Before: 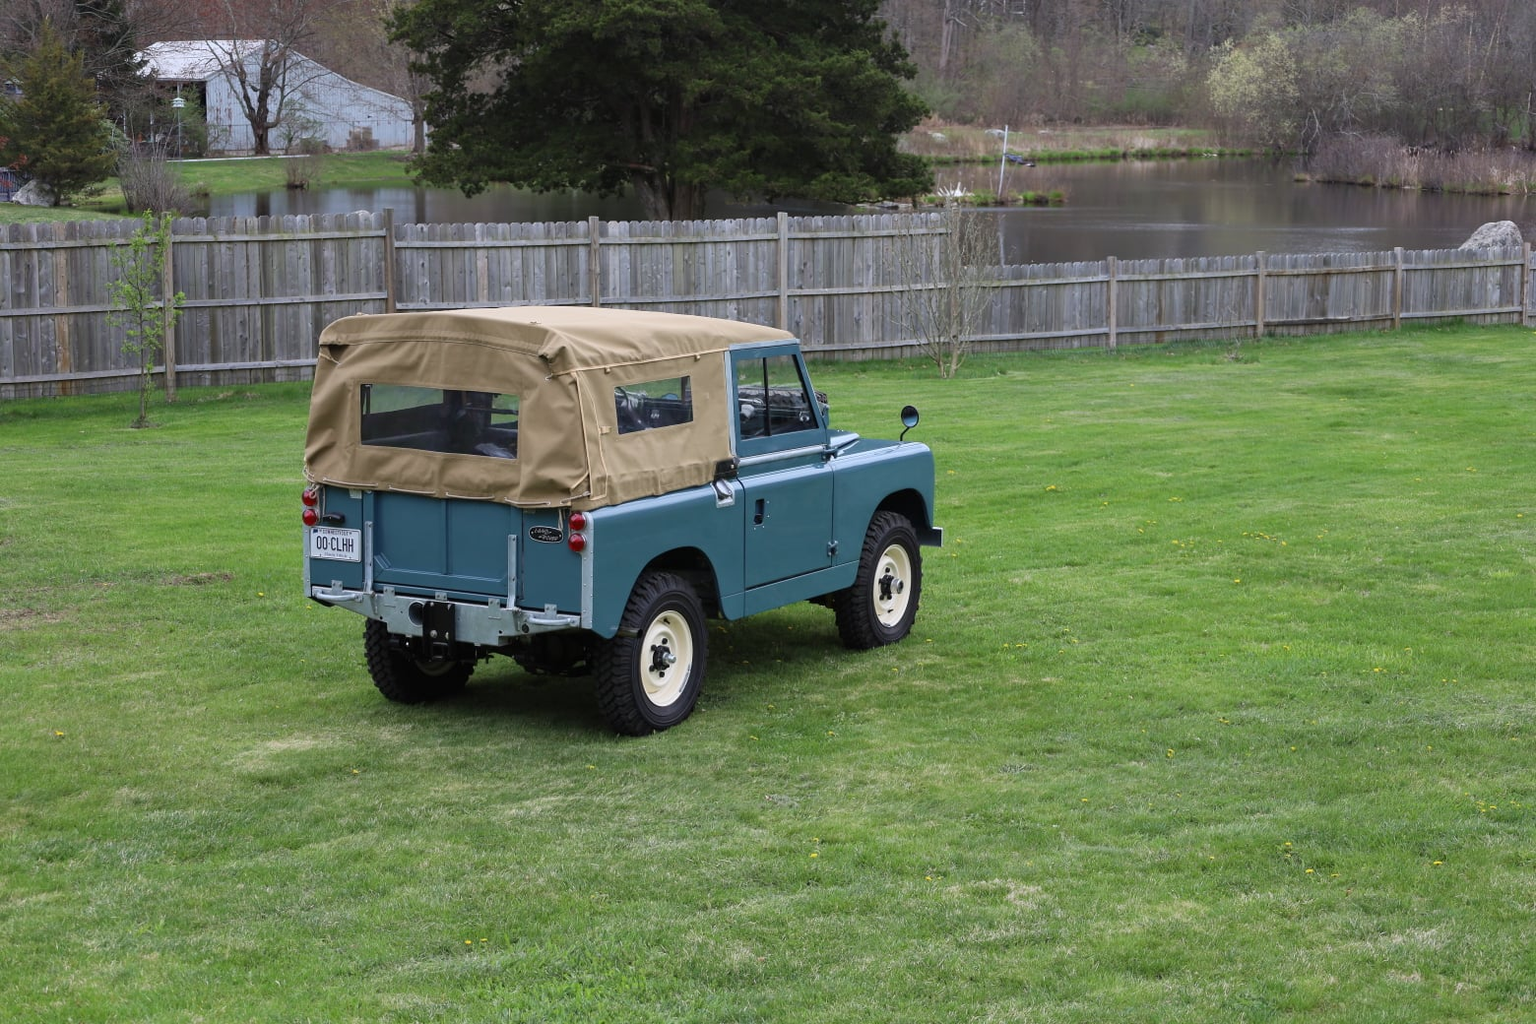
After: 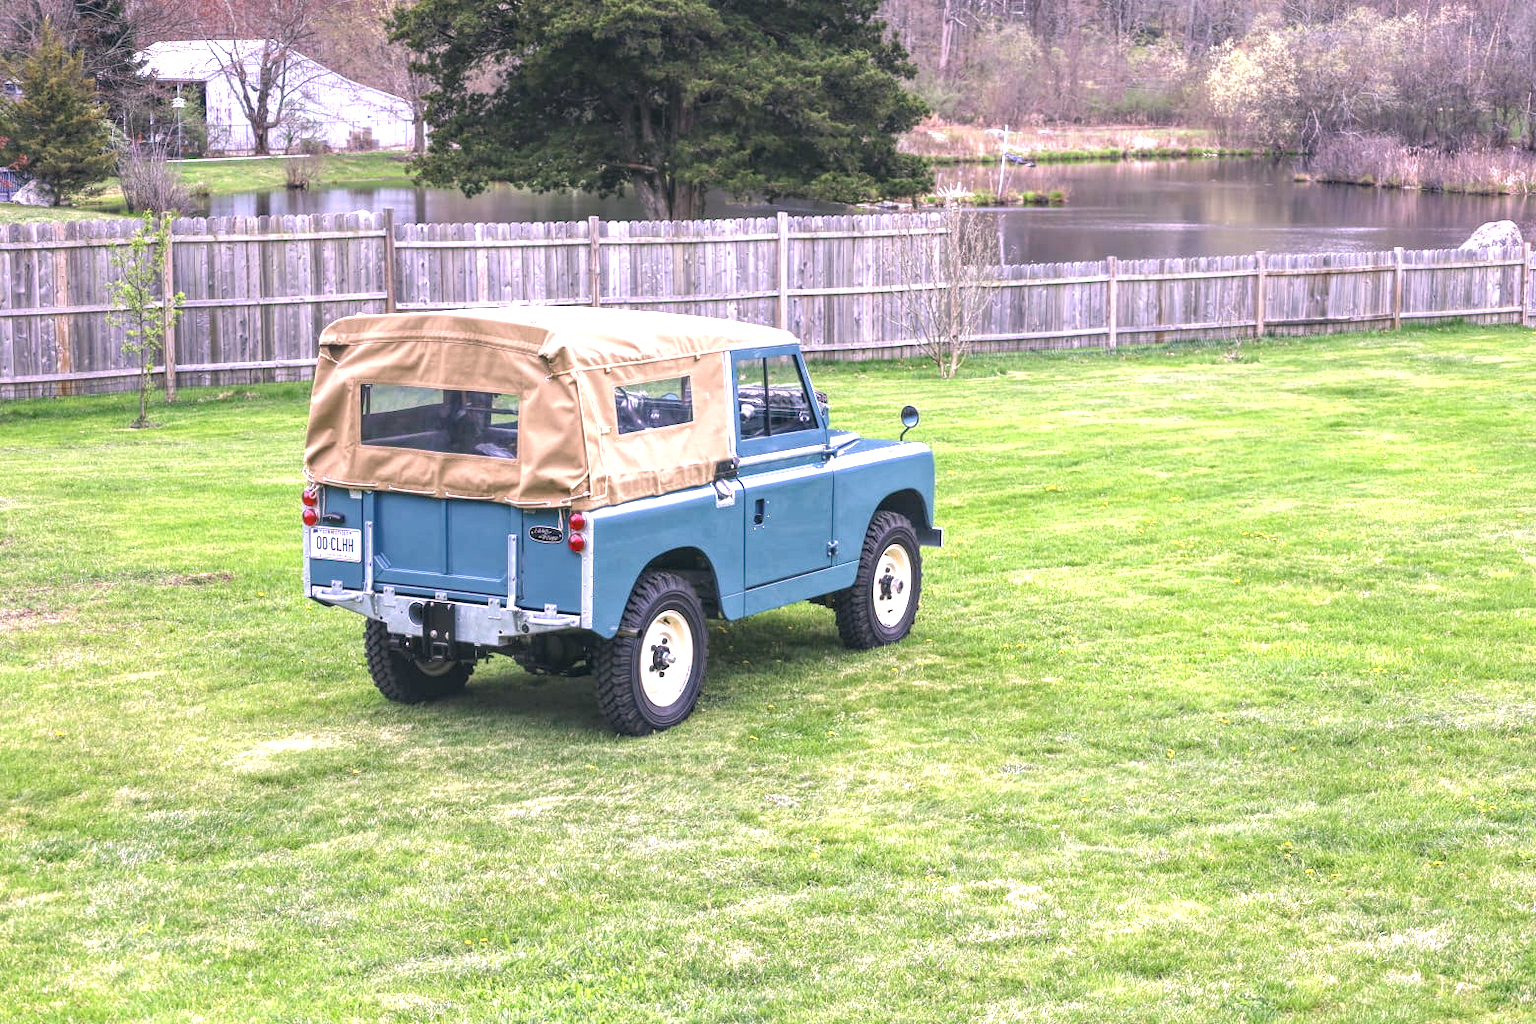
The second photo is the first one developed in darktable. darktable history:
white balance: red 1.066, blue 1.119
exposure: black level correction 0, exposure 1.45 EV, compensate exposure bias true, compensate highlight preservation false
local contrast: highlights 74%, shadows 55%, detail 176%, midtone range 0.207
color correction: highlights a* 5.38, highlights b* 5.3, shadows a* -4.26, shadows b* -5.11
